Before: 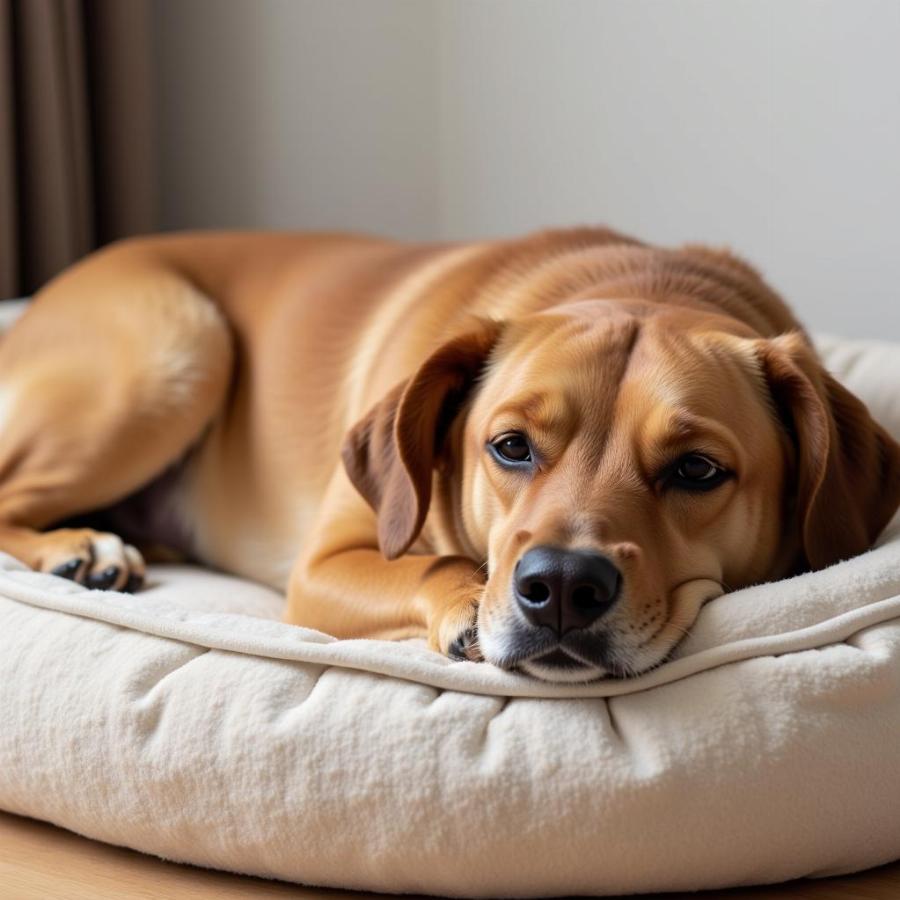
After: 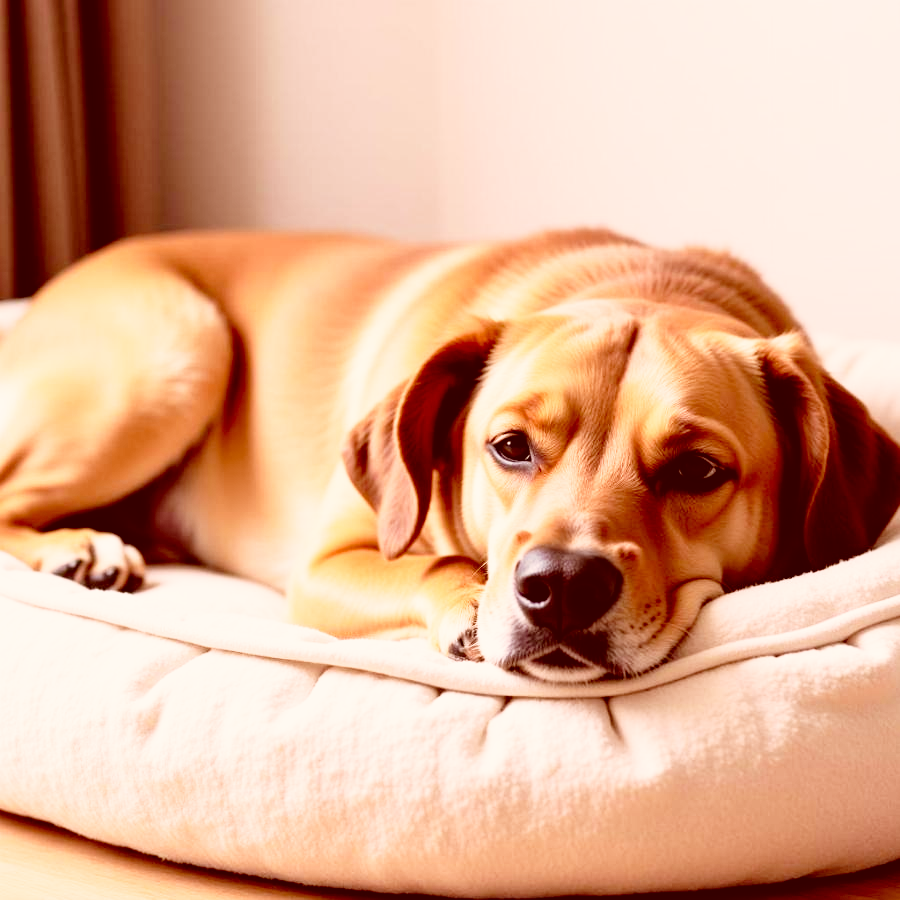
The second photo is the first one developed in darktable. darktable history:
base curve: curves: ch0 [(0, 0) (0.012, 0.01) (0.073, 0.168) (0.31, 0.711) (0.645, 0.957) (1, 1)], preserve colors none
color correction: highlights a* 9.12, highlights b* 8.61, shadows a* 39.88, shadows b* 39.78, saturation 0.8
